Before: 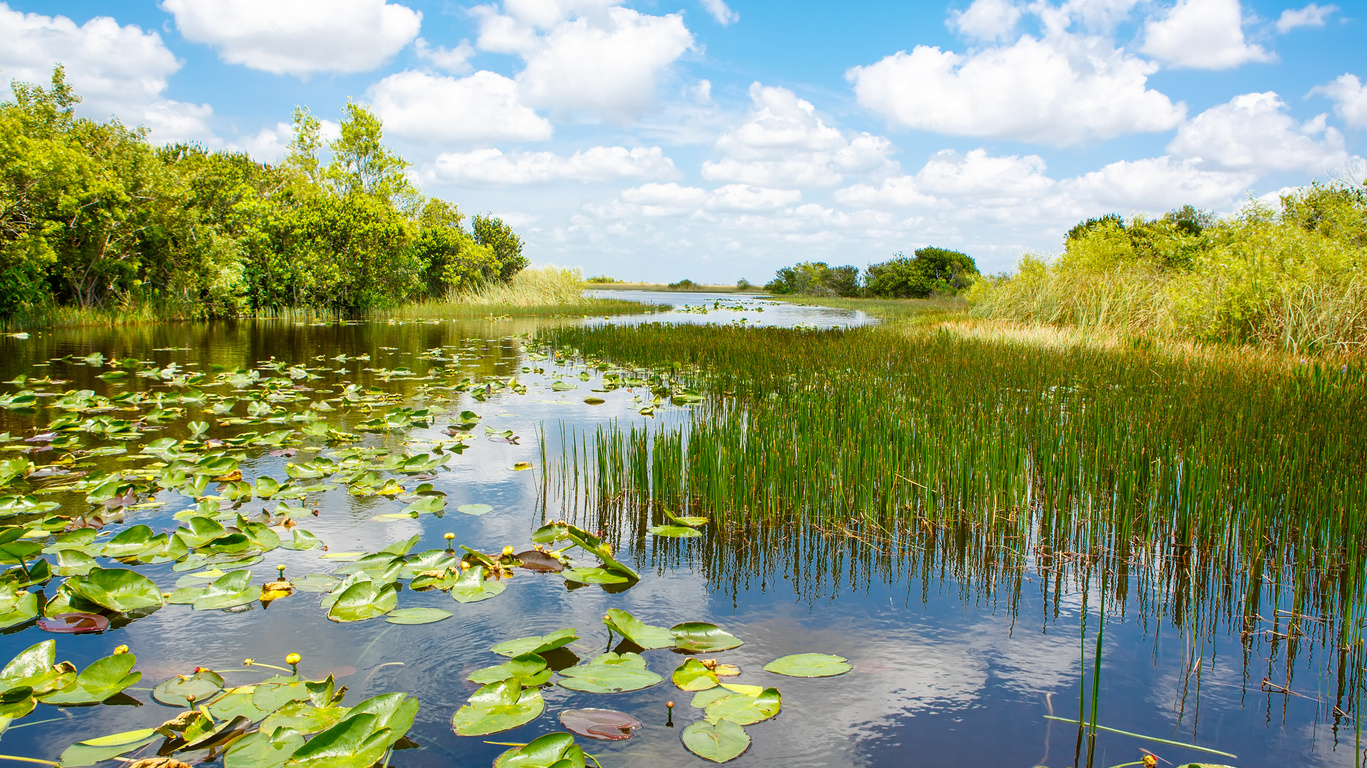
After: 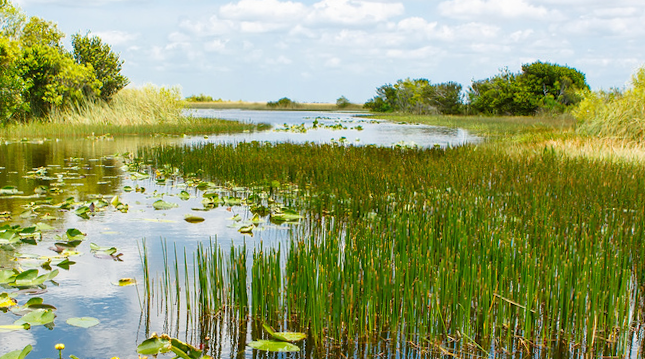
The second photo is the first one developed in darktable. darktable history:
crop: left 25%, top 25%, right 25%, bottom 25%
rotate and perspective: rotation 0.062°, lens shift (vertical) 0.115, lens shift (horizontal) -0.133, crop left 0.047, crop right 0.94, crop top 0.061, crop bottom 0.94
